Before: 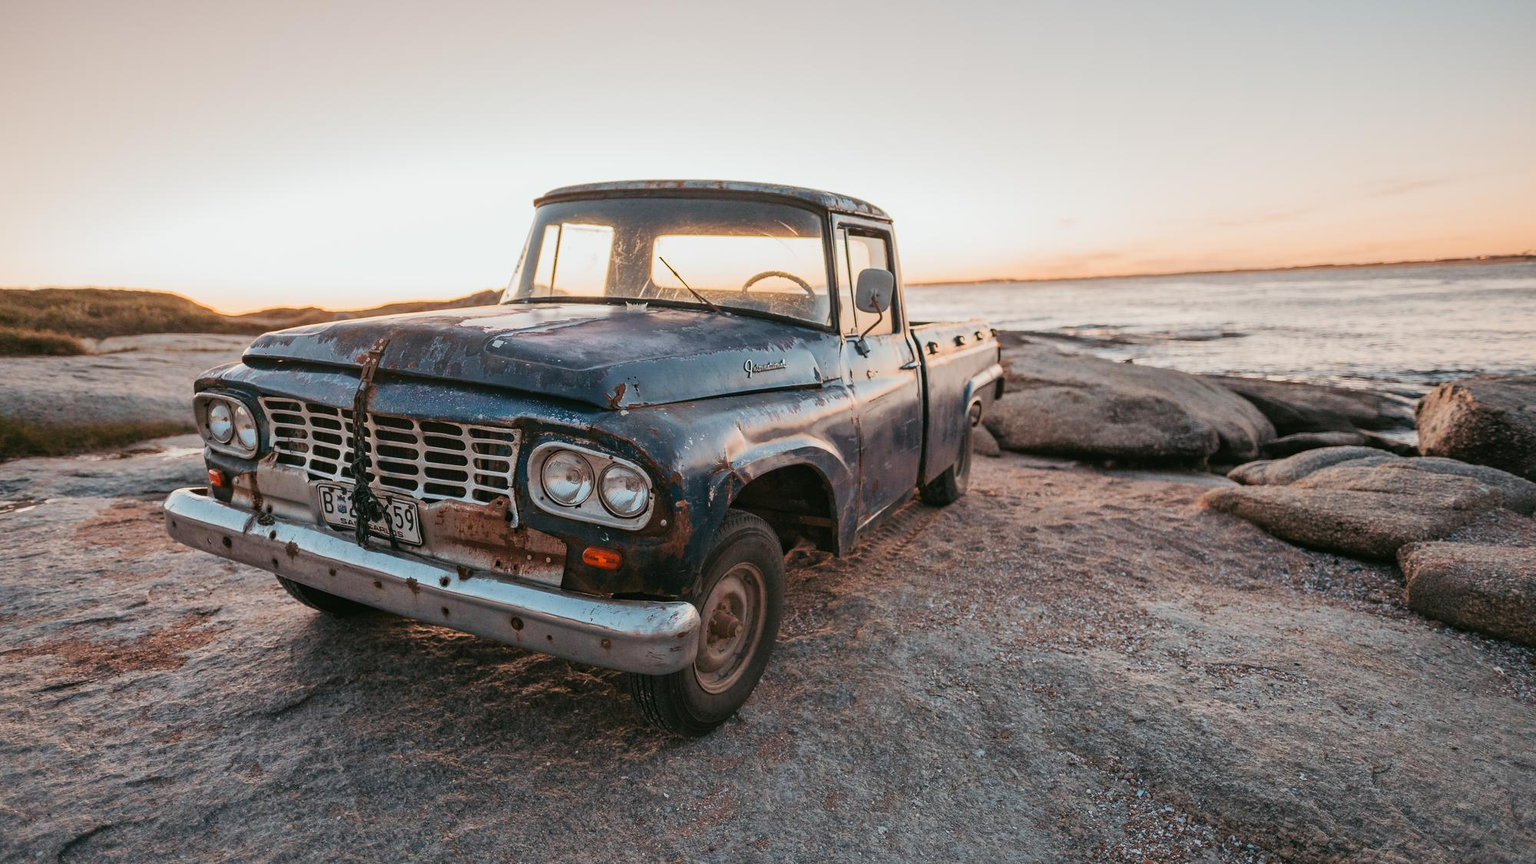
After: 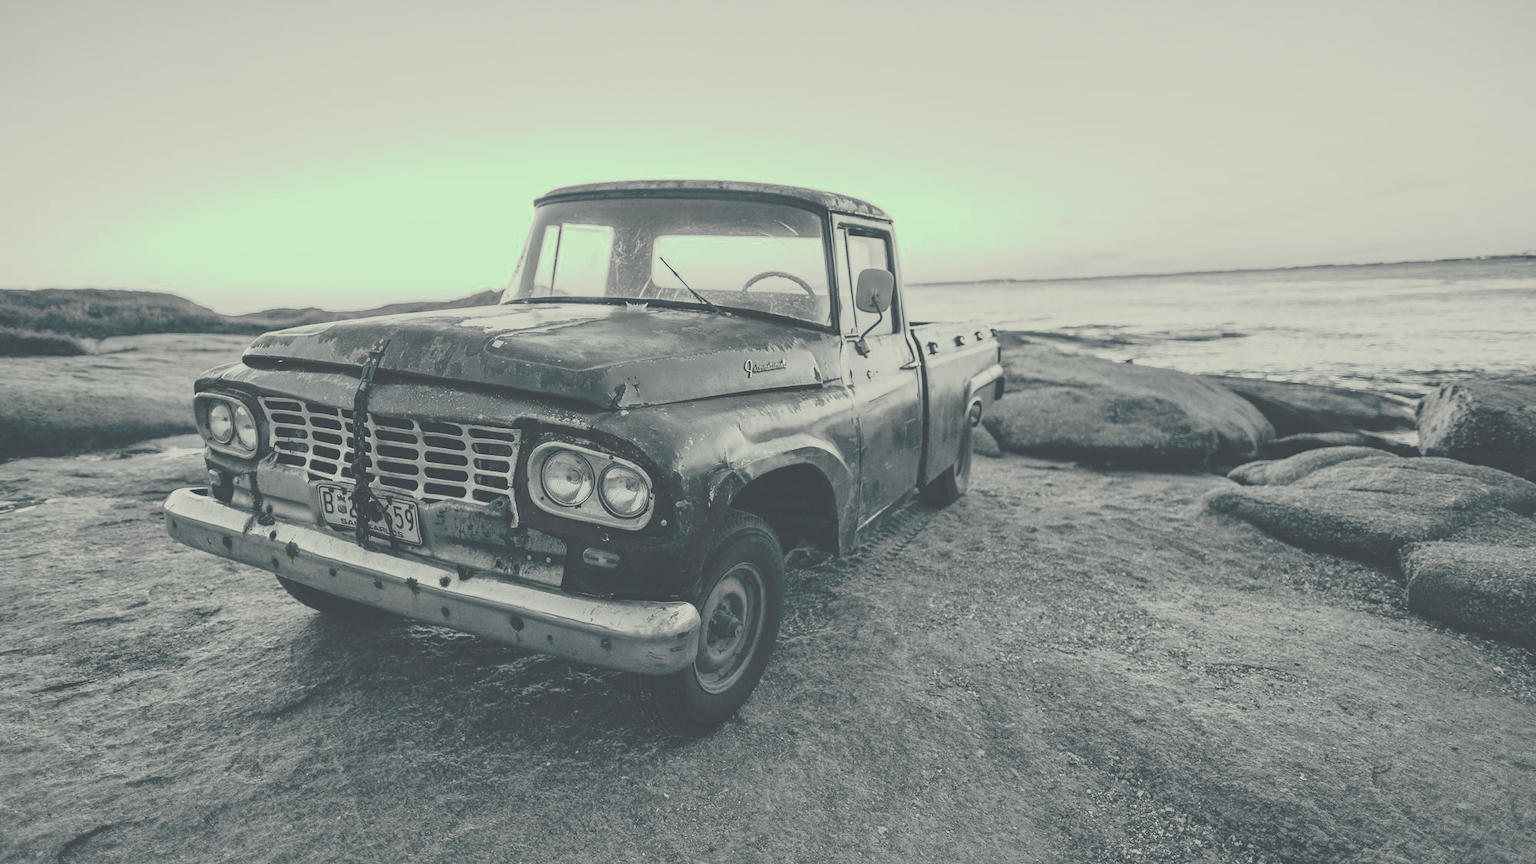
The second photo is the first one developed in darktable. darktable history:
tone curve: curves: ch0 [(0, 0) (0.003, 0.278) (0.011, 0.282) (0.025, 0.282) (0.044, 0.29) (0.069, 0.295) (0.1, 0.306) (0.136, 0.316) (0.177, 0.33) (0.224, 0.358) (0.277, 0.403) (0.335, 0.451) (0.399, 0.505) (0.468, 0.558) (0.543, 0.611) (0.623, 0.679) (0.709, 0.751) (0.801, 0.815) (0.898, 0.863) (1, 1)], preserve colors none
color look up table: target L [85.83, 85.99, 78.99, 79.54, 68.13, 73.97, 55.56, 39.09, 41.95, 28.24, 12.54, 203.09, 73.53, 67.75, 62.7, 57.38, 46.33, 34.48, 30.93, 33.32, 5.978, 2.47, 90.88, 80.3, 85.33, 91.04, 72.25, 98.14, 79.54, 94.24, 59.63, 72.99, 87.05, 64.67, 71.2, 49.42, 62.39, 25.96, 21.73, 29.72, 97.99, 99.15, 84.45, 97.87, 78.48, 77.54, 62.3, 67.77, 47.22], target a [-5.321, -4.617, -4.177, -4.572, -2.991, -3.65, -2.568, -3.292, -3.166, -5.597, -24.02, 0, -4.224, -2.992, -4.169, -3.542, -3.5, -4.026, -5.29, -5.776, -17.21, -5.854, -11.76, -4.375, -4.244, -11.05, -4.59, -21.56, -4.572, -18.82, -3.538, -4.778, -7.106, -3.79, -2.68, -3.799, -3.537, -6.579, -9.192, -4.898, -20.91, -12.78, -4.913, -21.79, -3.224, -4.003, -3.918, -2.854, -4.122], target b [12.3, 12.55, 9.914, 9.825, 5.234, 7.427, 1.518, -1.773, -2.374, -2.637, -10.23, -0.002, 7.298, 5.229, 4.884, 2.507, -0.468, -2.031, -2.354, -1.889, -10.36, -9.772, 17.75, 9.73, 11.51, 18, 7.058, 28.58, 9.825, 23.35, 2.95, 7.592, 13.32, 5.345, 5.989, 1.326, 4.505, -2.736, -4.05, -2.905, 28.94, 30.31, 11.4, 28.74, 9.188, 9.861, 4.376, 4.7, 0.262], num patches 49
